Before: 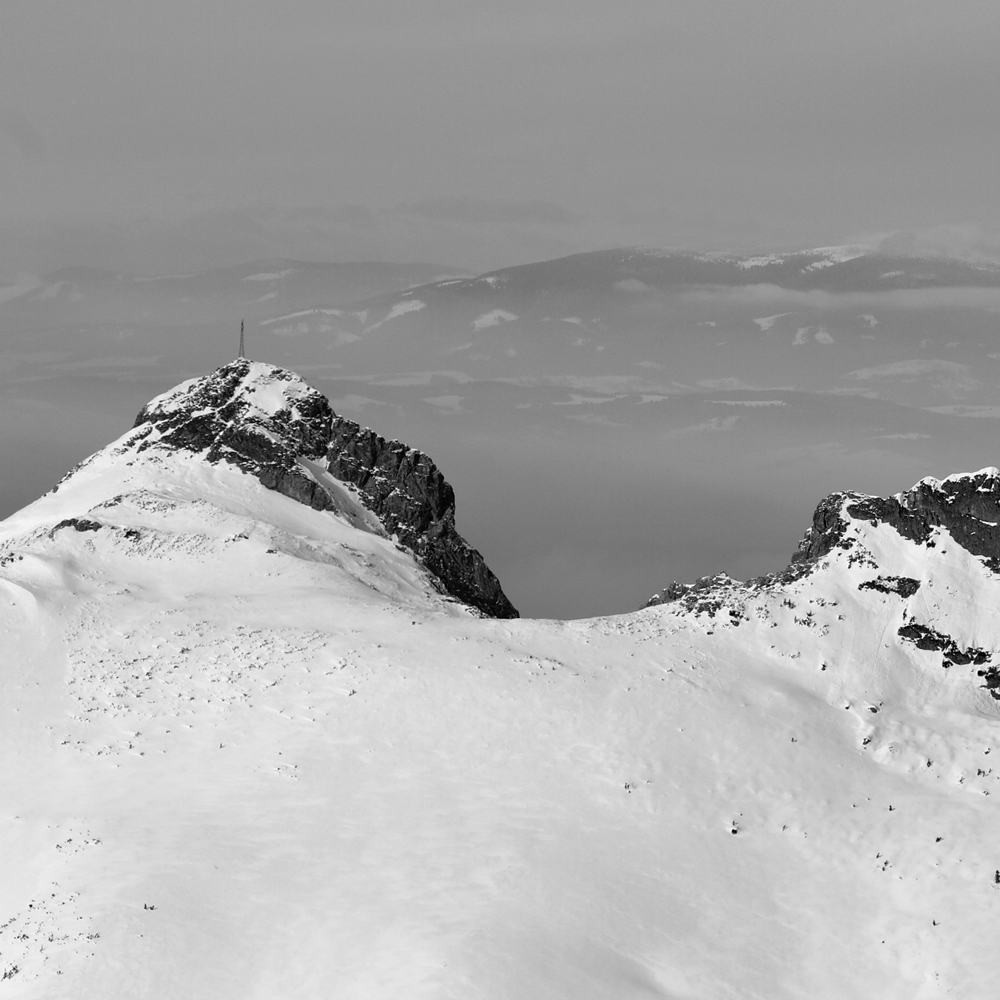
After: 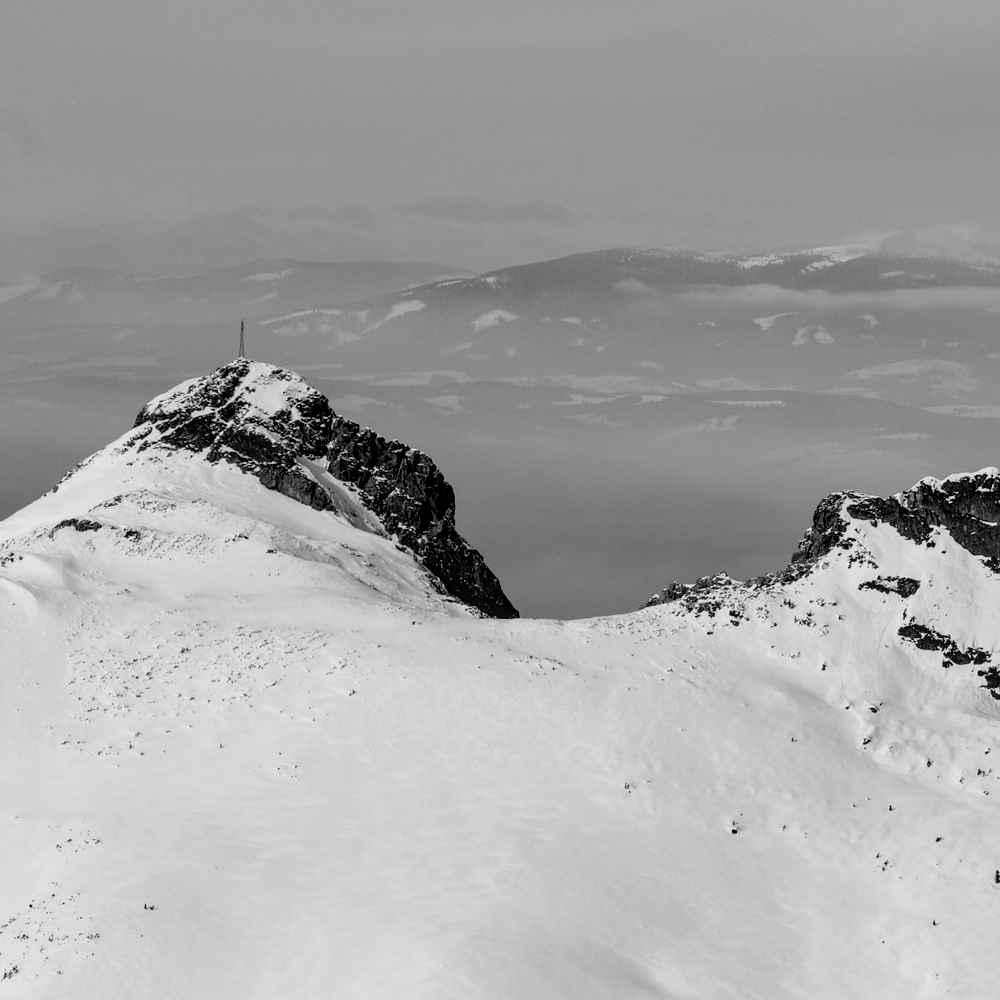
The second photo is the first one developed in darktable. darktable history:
local contrast: on, module defaults
filmic rgb: black relative exposure -5 EV, white relative exposure 3.5 EV, hardness 3.19, contrast 1.2, highlights saturation mix -50%
